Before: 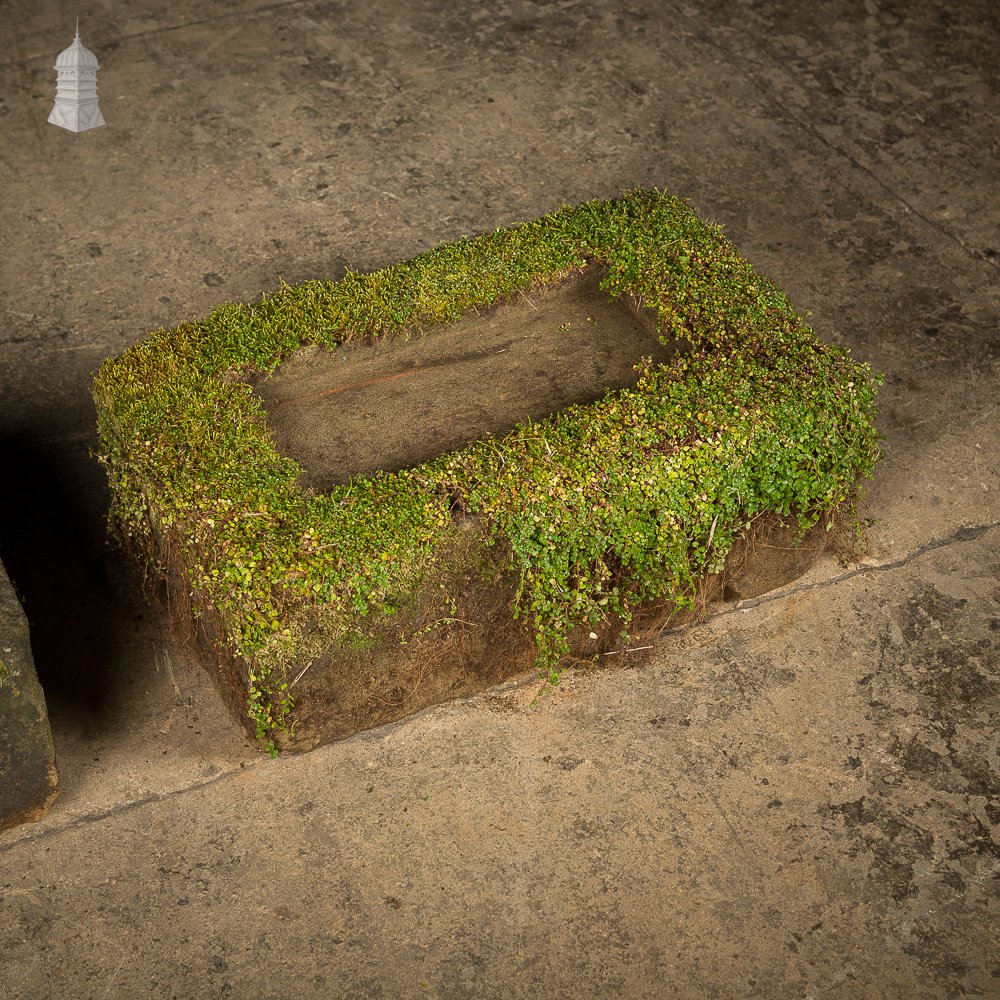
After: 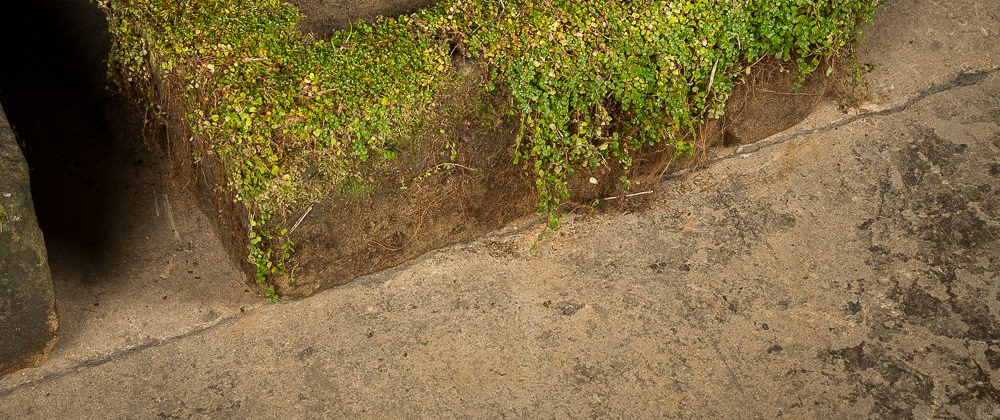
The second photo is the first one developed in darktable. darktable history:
crop: top 45.551%, bottom 12.262%
